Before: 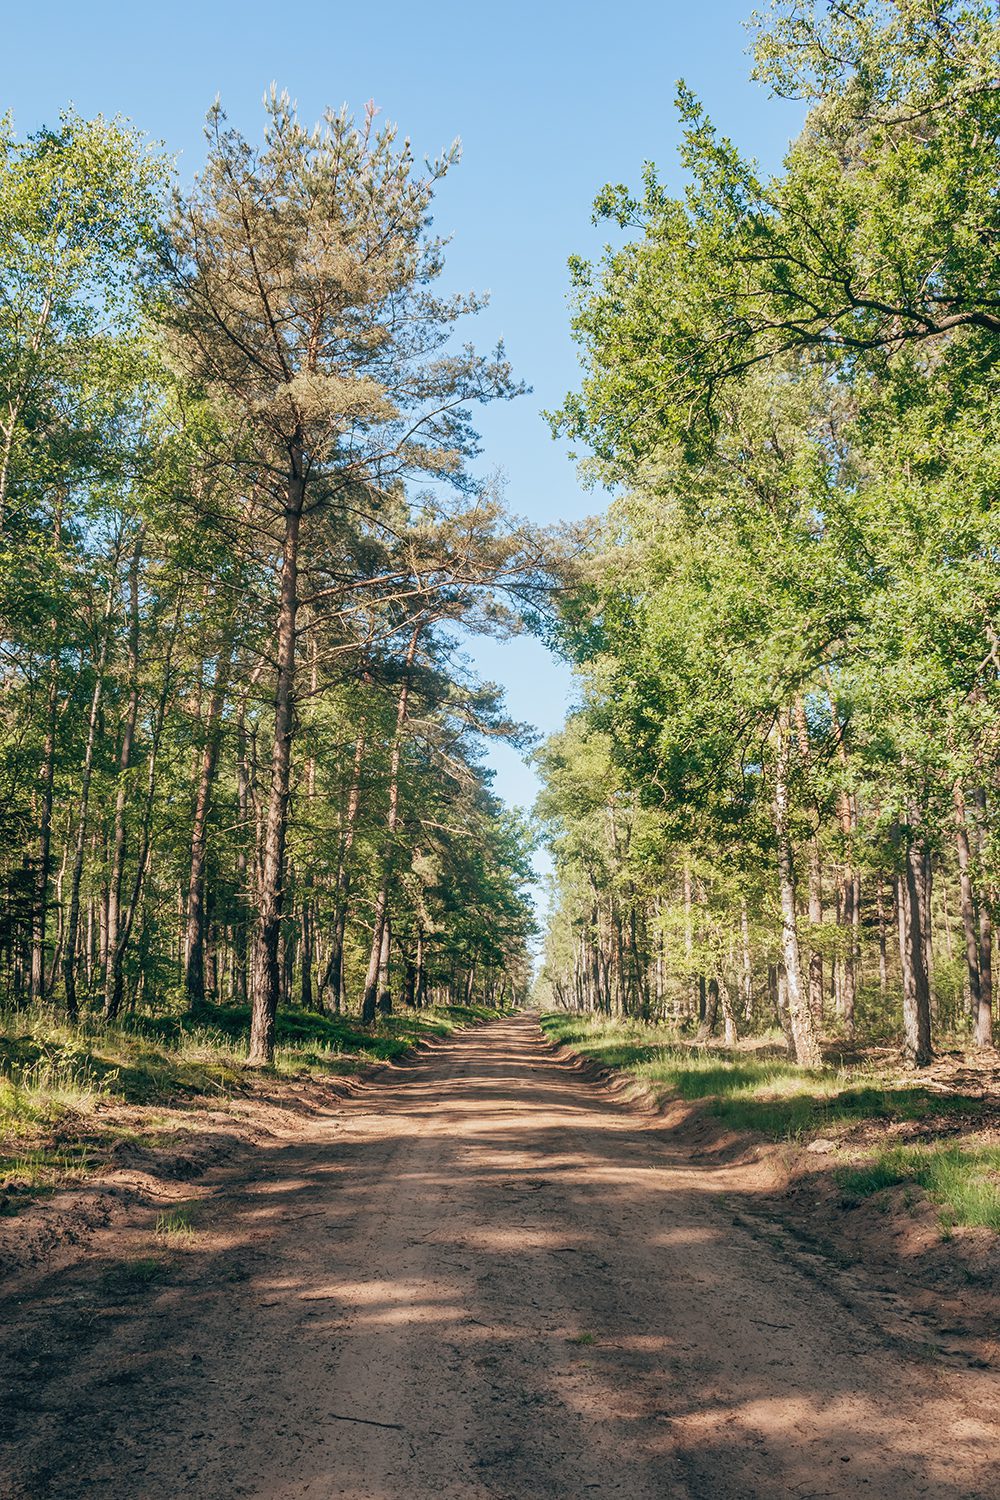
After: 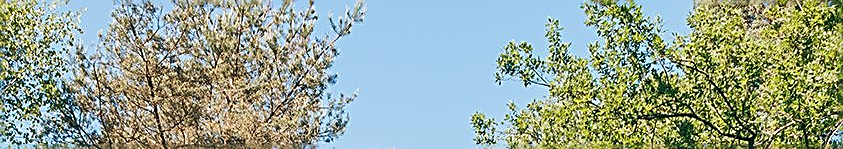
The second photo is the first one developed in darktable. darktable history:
white balance: emerald 1
sharpen: amount 1
crop and rotate: left 9.644%, top 9.491%, right 6.021%, bottom 80.509%
